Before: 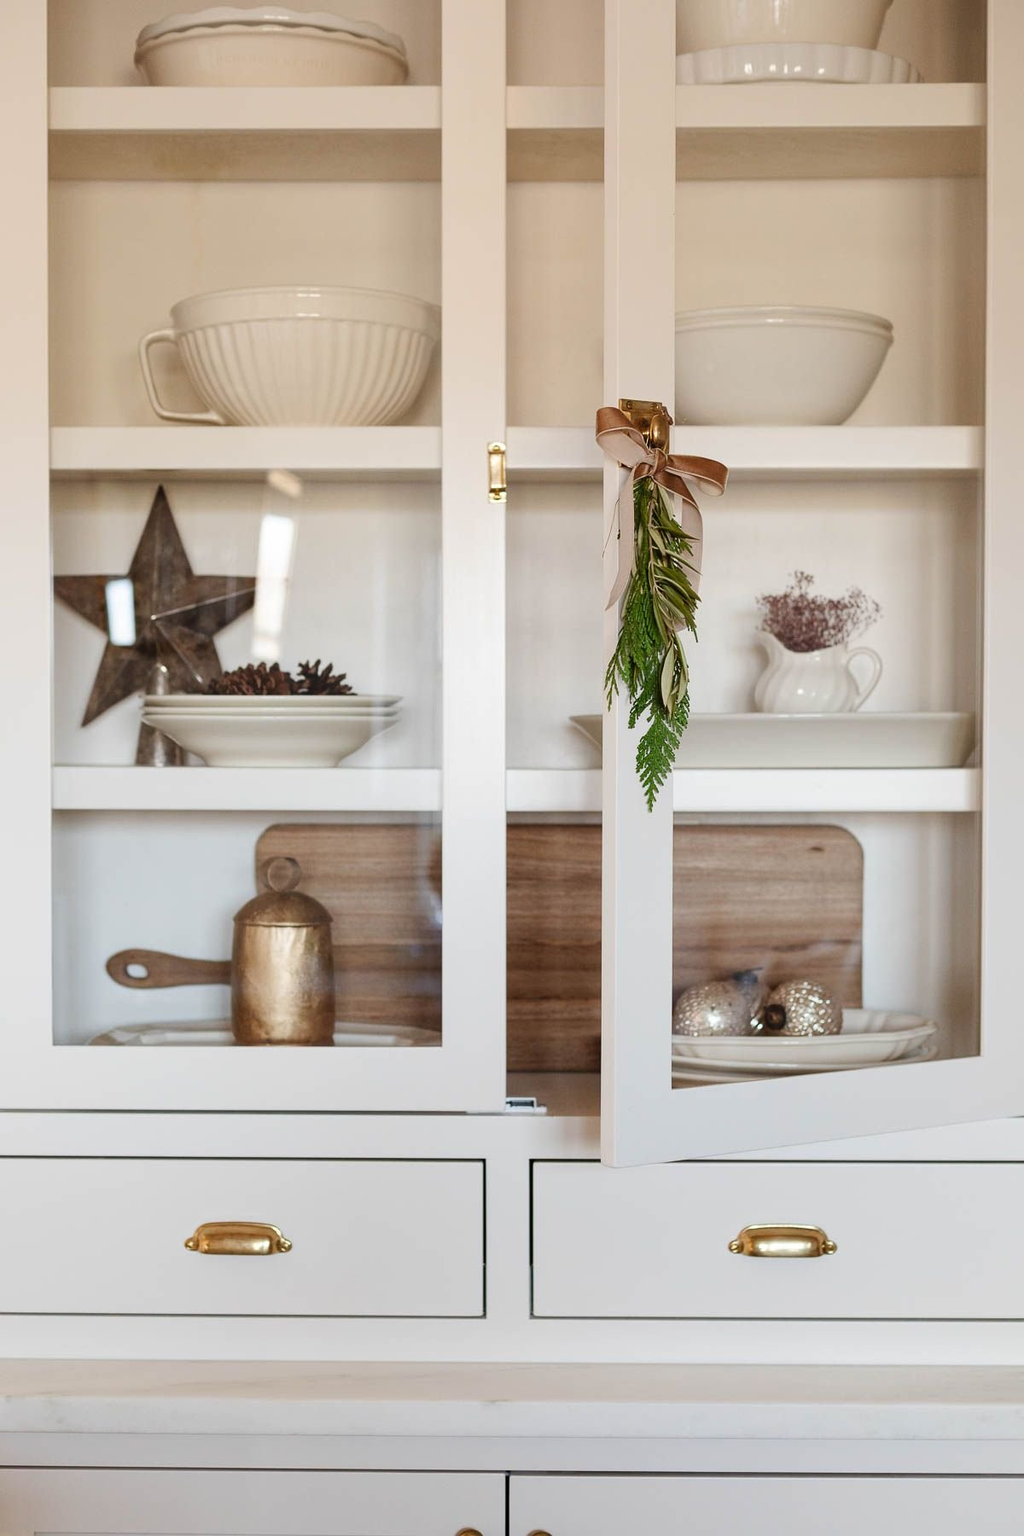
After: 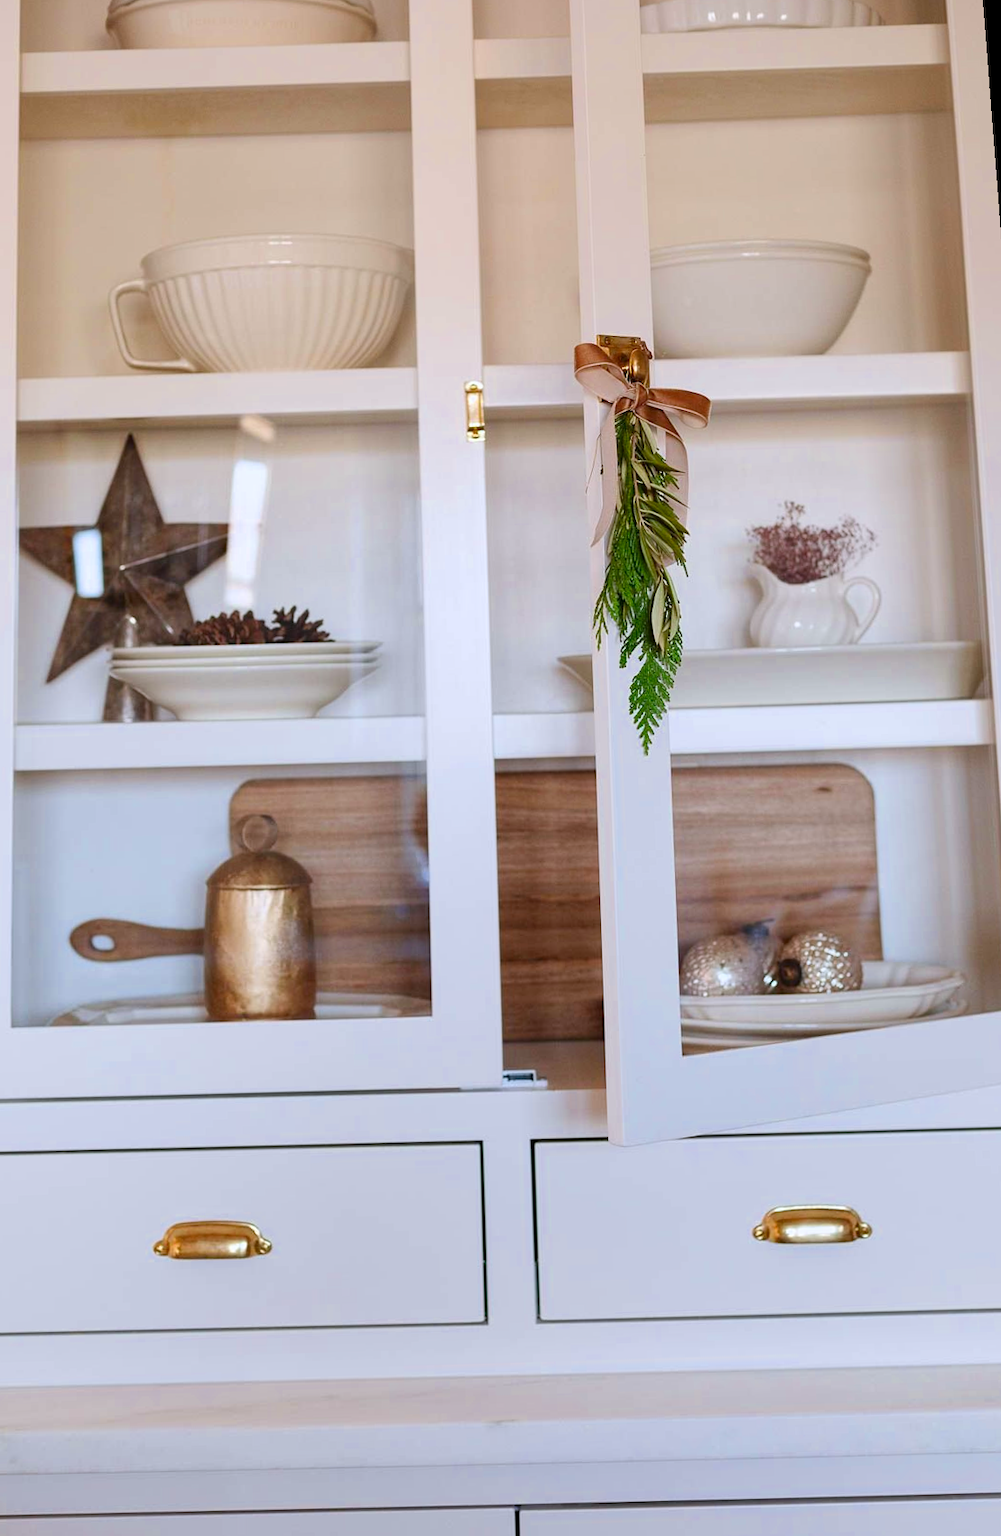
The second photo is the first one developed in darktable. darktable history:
rotate and perspective: rotation -1.68°, lens shift (vertical) -0.146, crop left 0.049, crop right 0.912, crop top 0.032, crop bottom 0.96
color calibration: illuminant as shot in camera, x 0.358, y 0.373, temperature 4628.91 K
color zones: curves: ch0 [(0, 0.613) (0.01, 0.613) (0.245, 0.448) (0.498, 0.529) (0.642, 0.665) (0.879, 0.777) (0.99, 0.613)]; ch1 [(0, 0) (0.143, 0) (0.286, 0) (0.429, 0) (0.571, 0) (0.714, 0) (0.857, 0)], mix -138.01%
